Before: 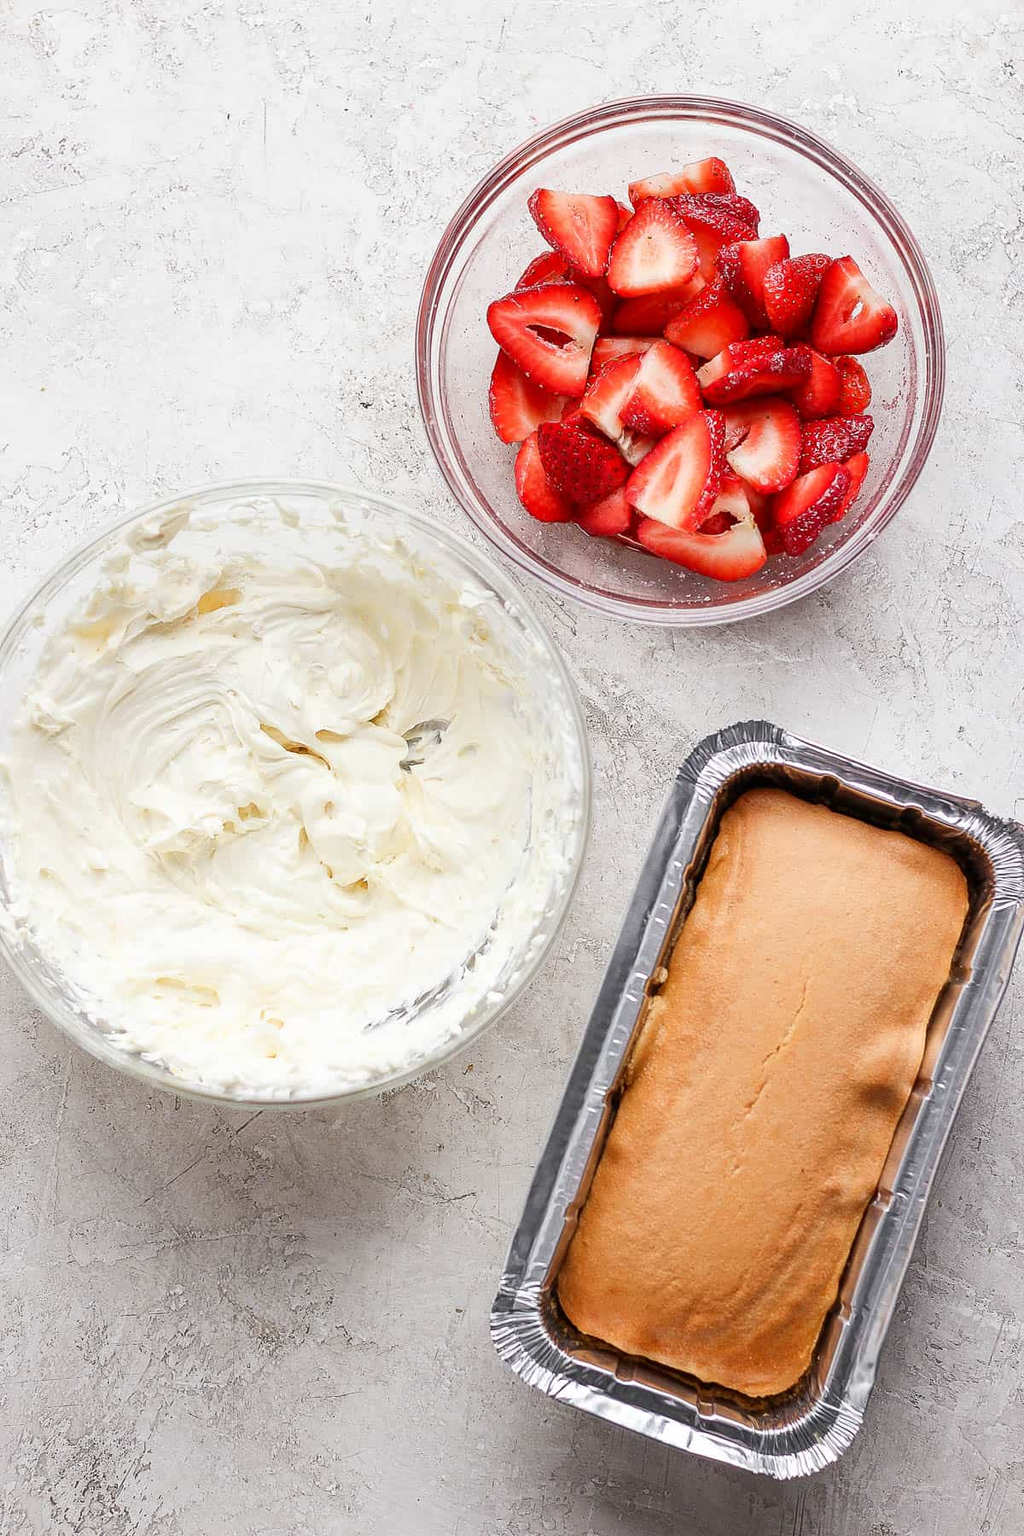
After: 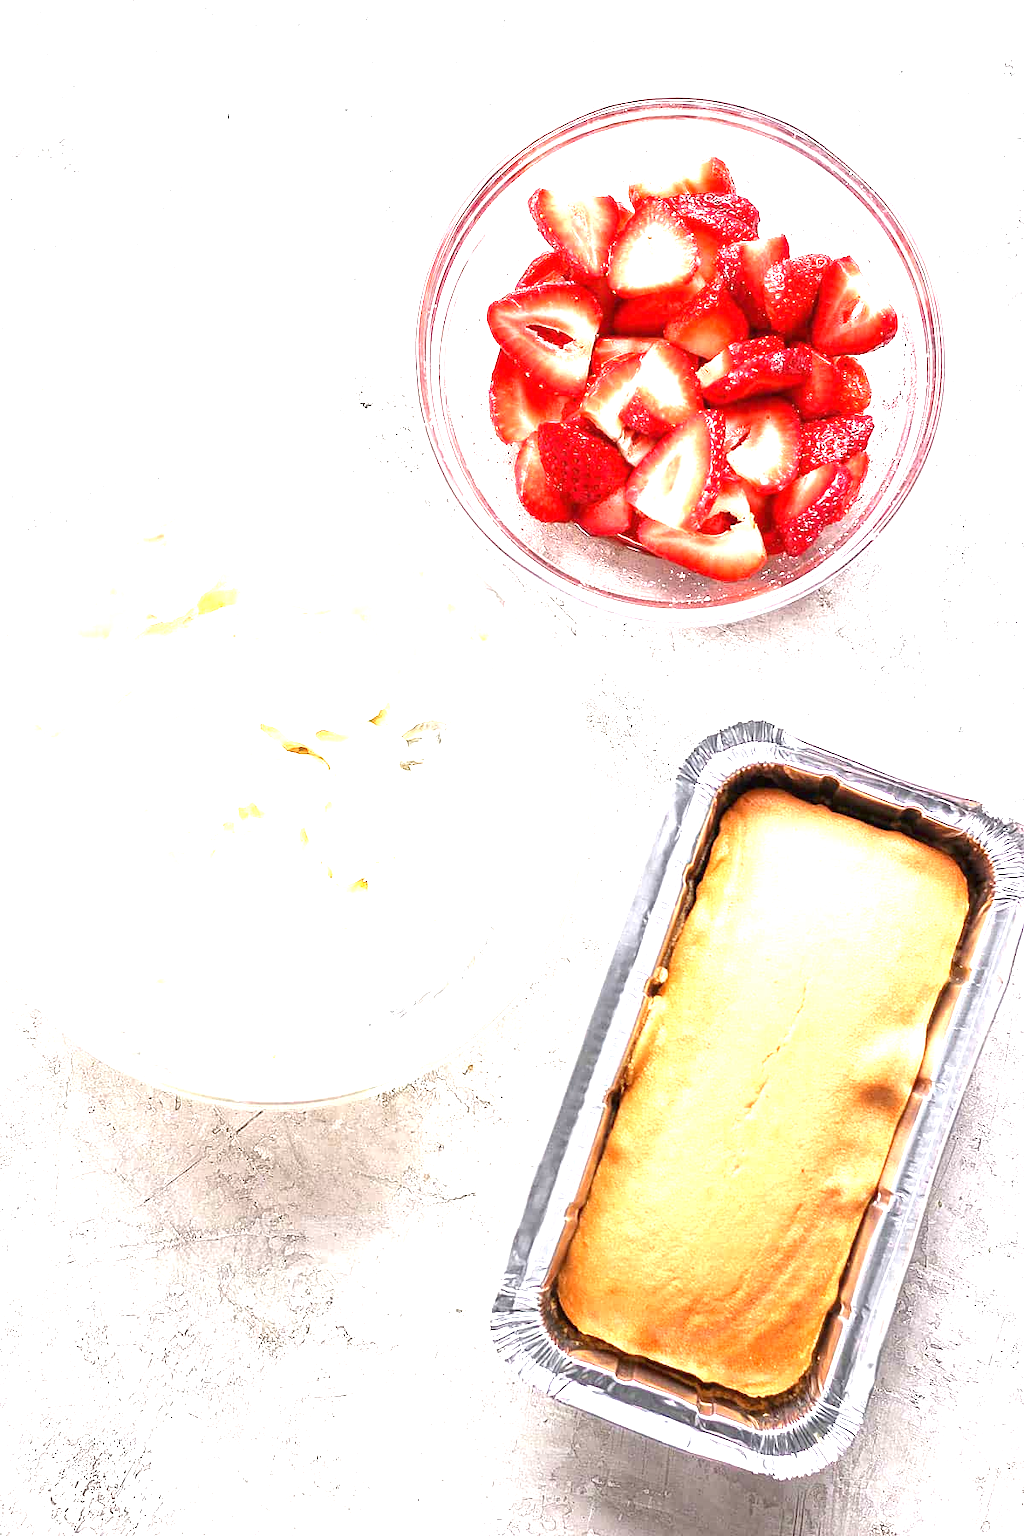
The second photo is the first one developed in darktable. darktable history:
exposure: black level correction 0, exposure 1.665 EV, compensate highlight preservation false
